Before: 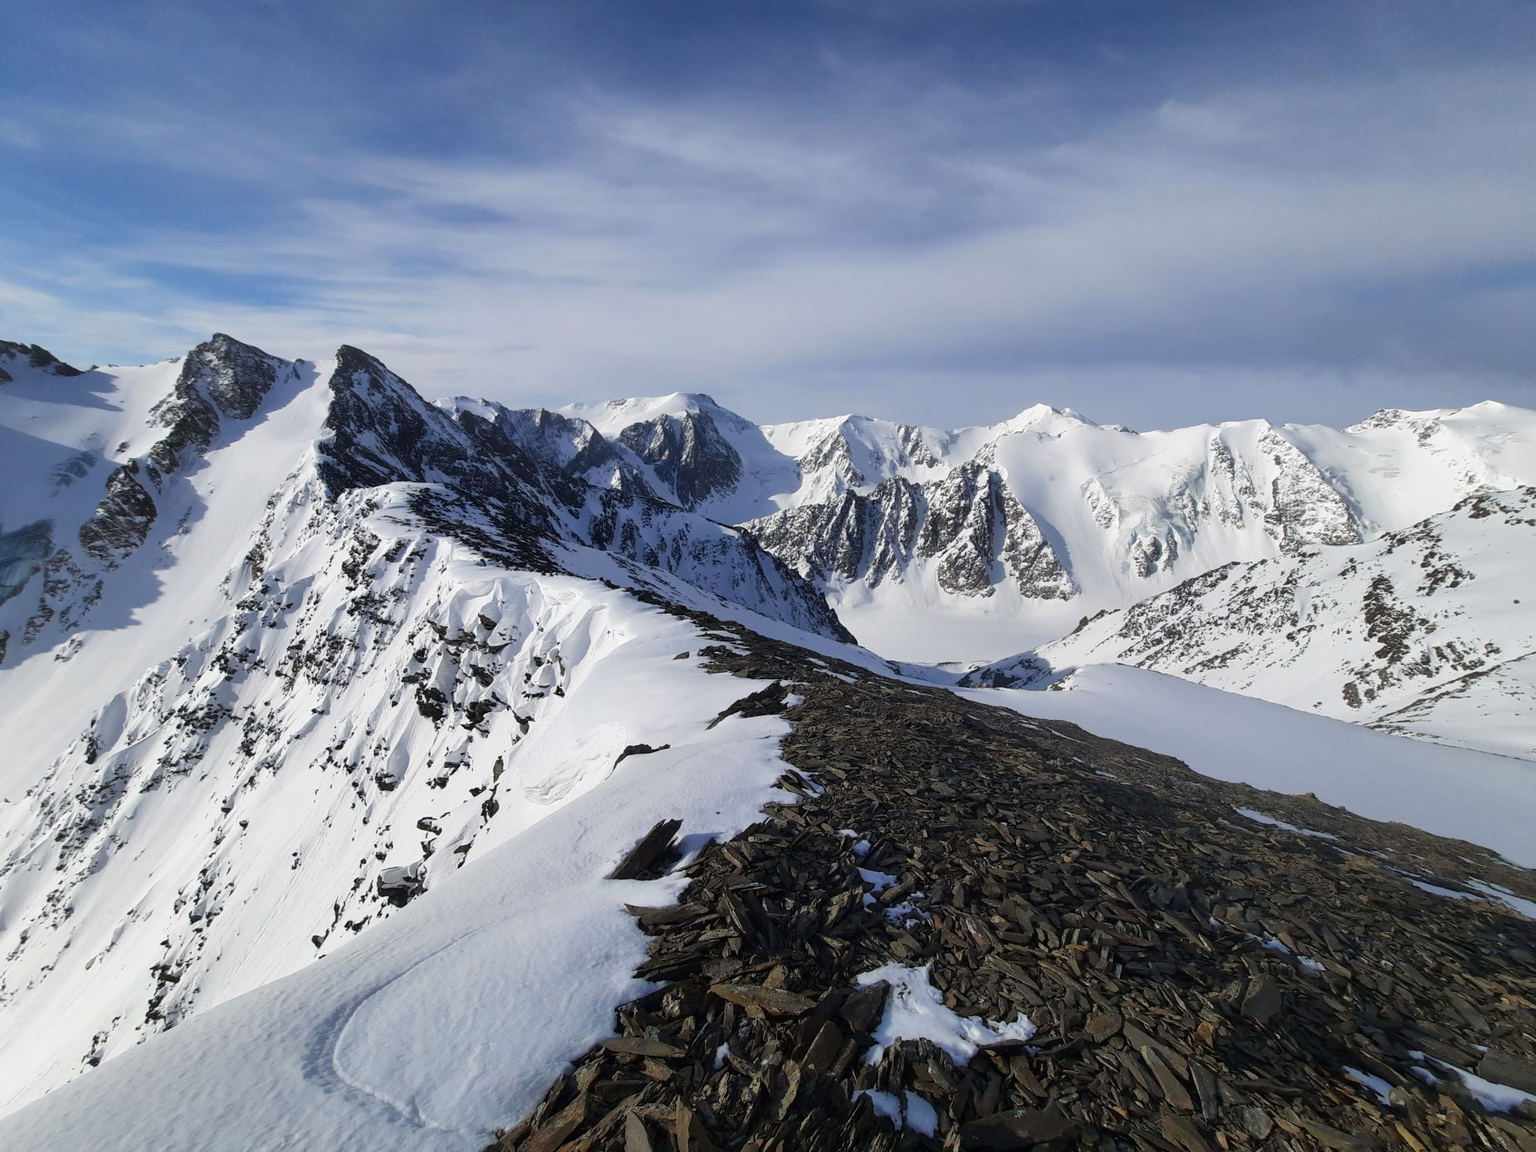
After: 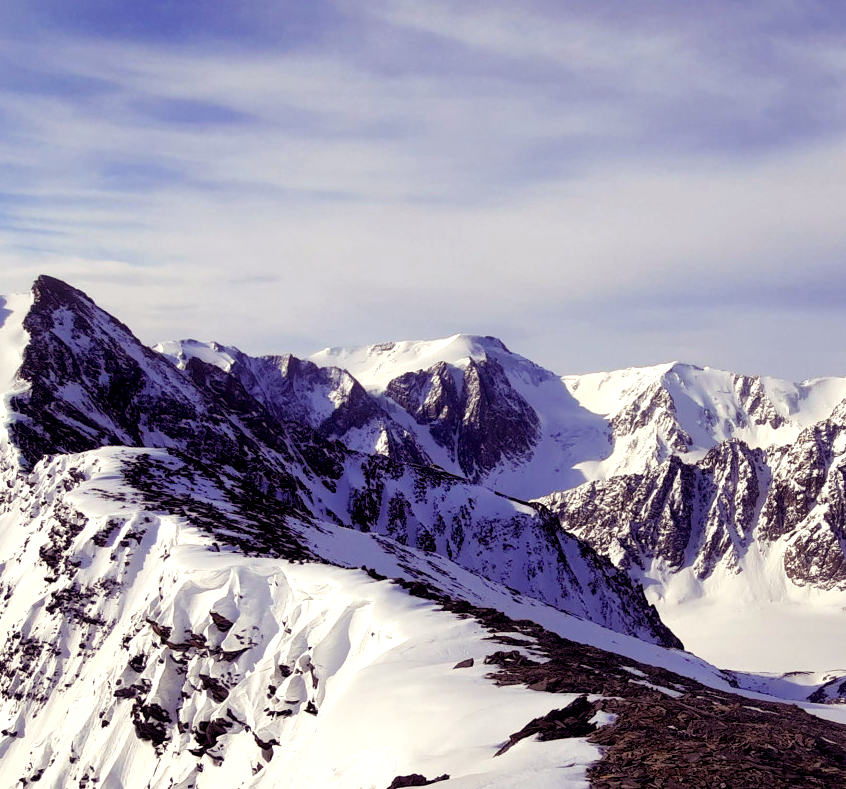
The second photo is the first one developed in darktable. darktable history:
crop: left 20.248%, top 10.86%, right 35.675%, bottom 34.321%
color balance rgb: shadows lift › luminance -21.66%, shadows lift › chroma 8.98%, shadows lift › hue 283.37°, power › chroma 1.55%, power › hue 25.59°, highlights gain › luminance 6.08%, highlights gain › chroma 2.55%, highlights gain › hue 90°, global offset › luminance -0.87%, perceptual saturation grading › global saturation 27.49%, perceptual saturation grading › highlights -28.39%, perceptual saturation grading › mid-tones 15.22%, perceptual saturation grading › shadows 33.98%, perceptual brilliance grading › highlights 10%, perceptual brilliance grading › mid-tones 5%
